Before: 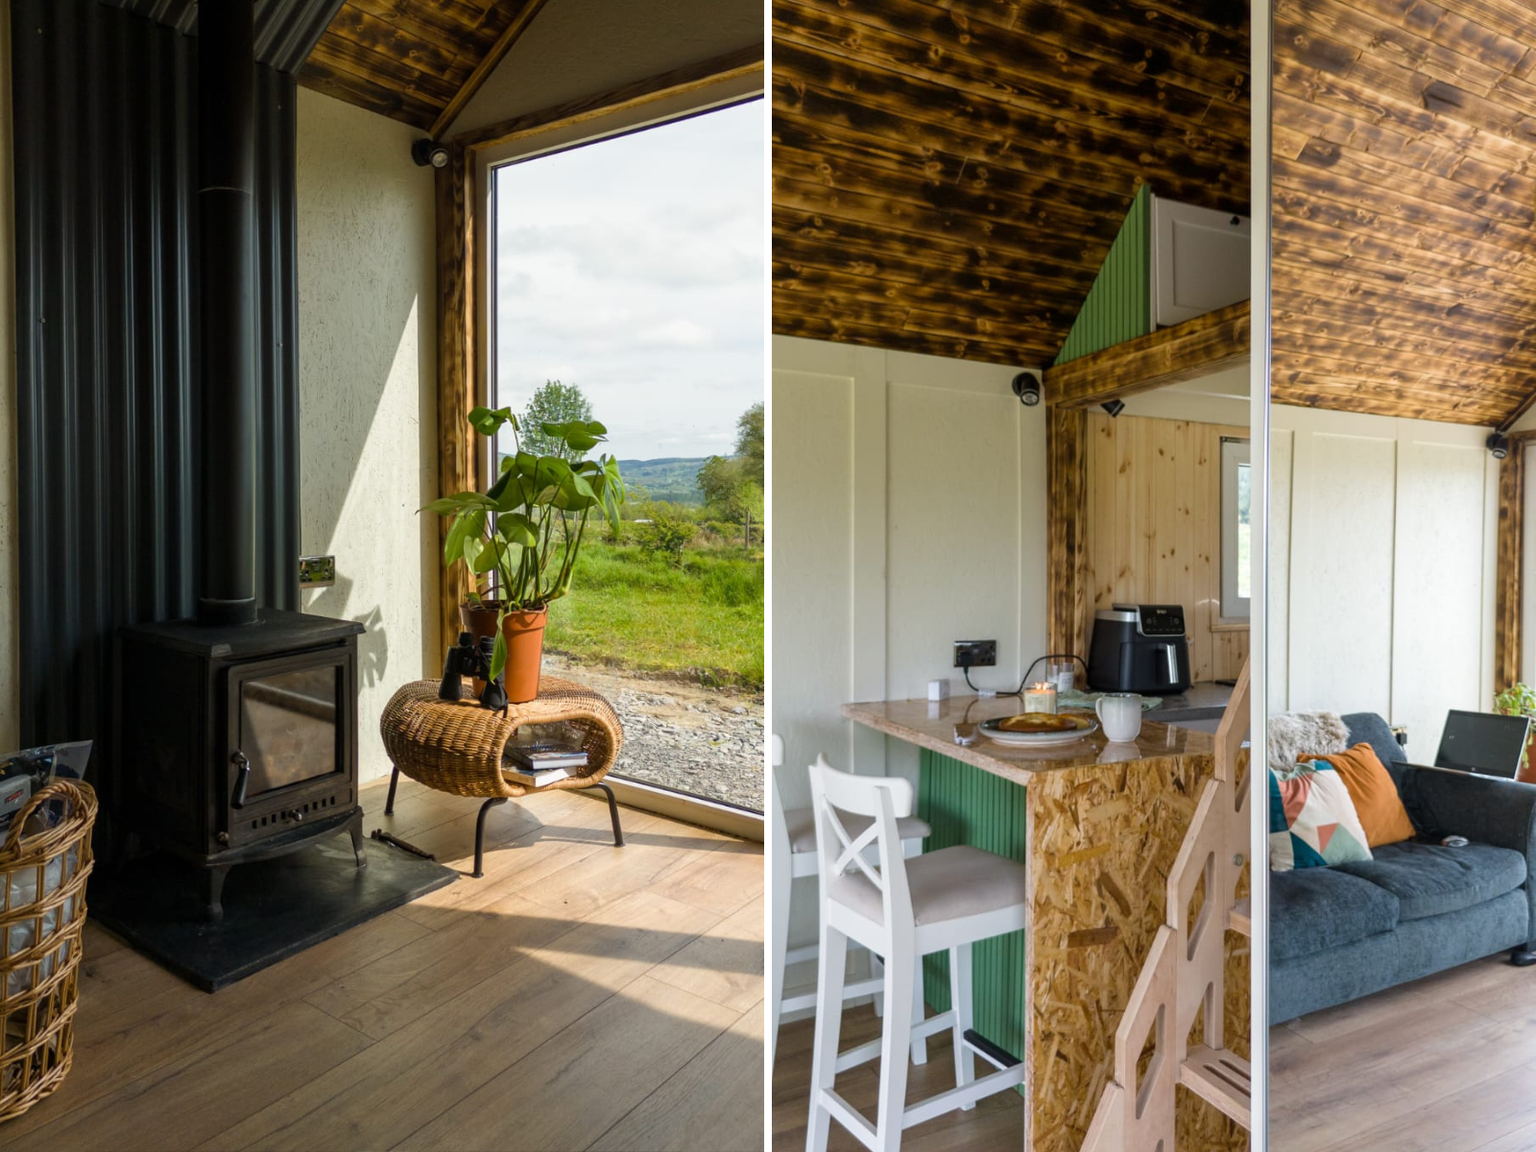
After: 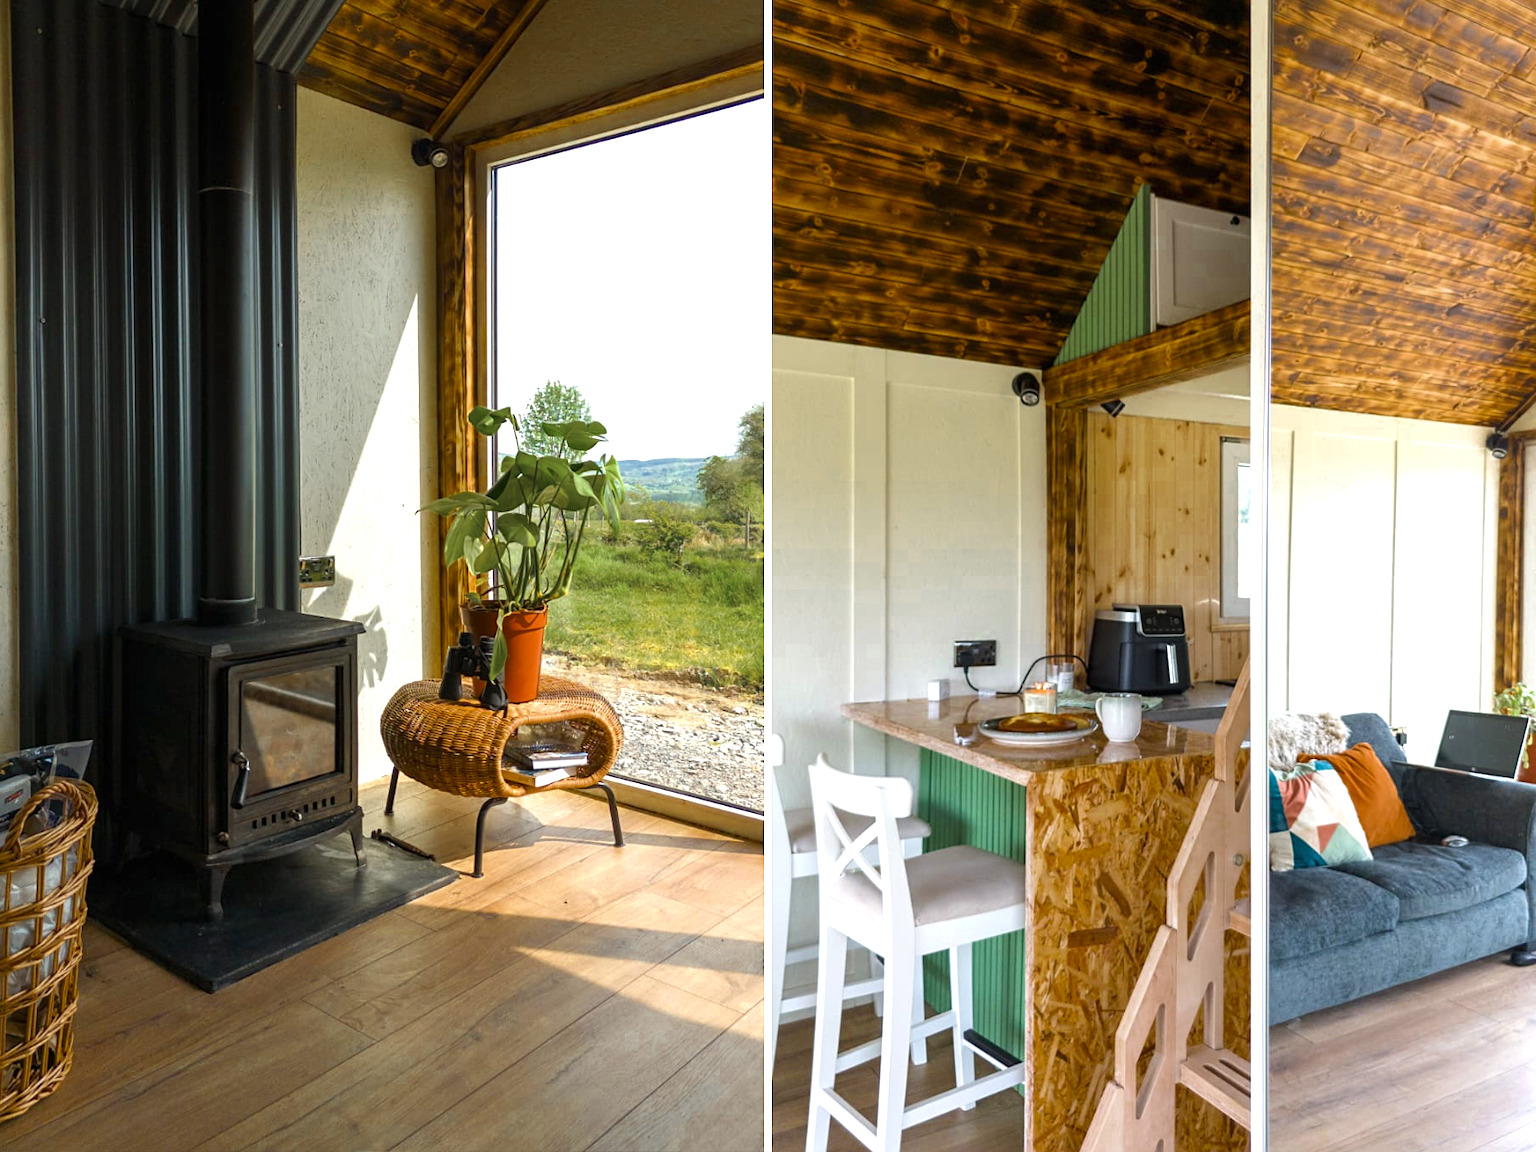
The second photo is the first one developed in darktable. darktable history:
color correction: highlights b* 0.016
color zones: curves: ch0 [(0.11, 0.396) (0.195, 0.36) (0.25, 0.5) (0.303, 0.412) (0.357, 0.544) (0.75, 0.5) (0.967, 0.328)]; ch1 [(0, 0.468) (0.112, 0.512) (0.202, 0.6) (0.25, 0.5) (0.307, 0.352) (0.357, 0.544) (0.75, 0.5) (0.963, 0.524)]
sharpen: amount 0.204
exposure: black level correction 0, exposure 0.698 EV, compensate highlight preservation false
